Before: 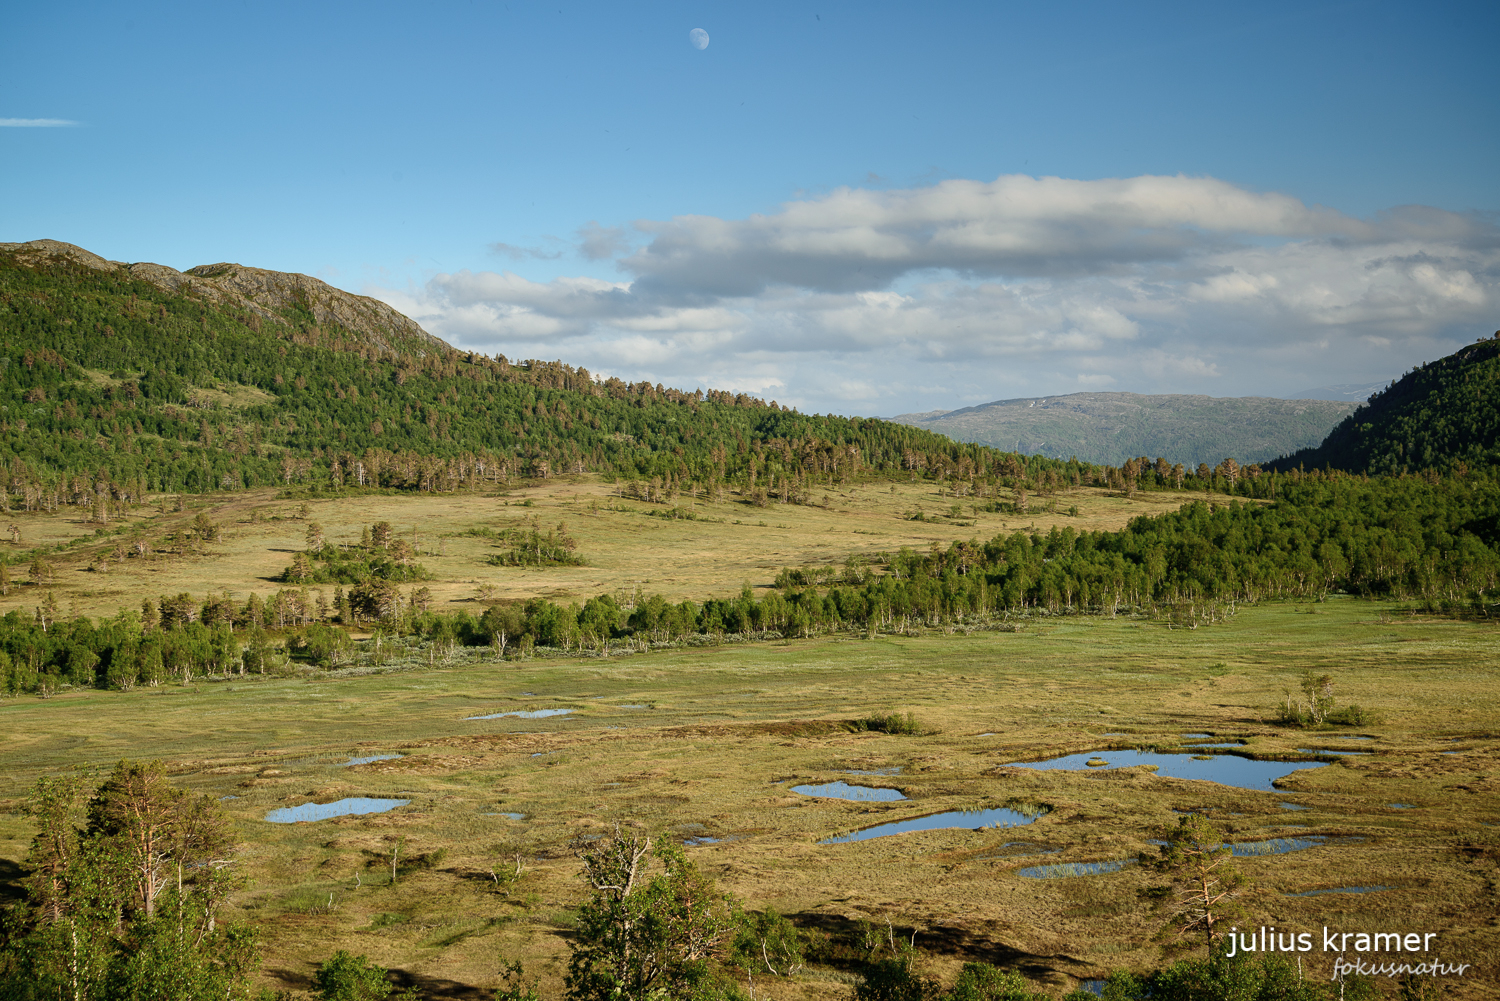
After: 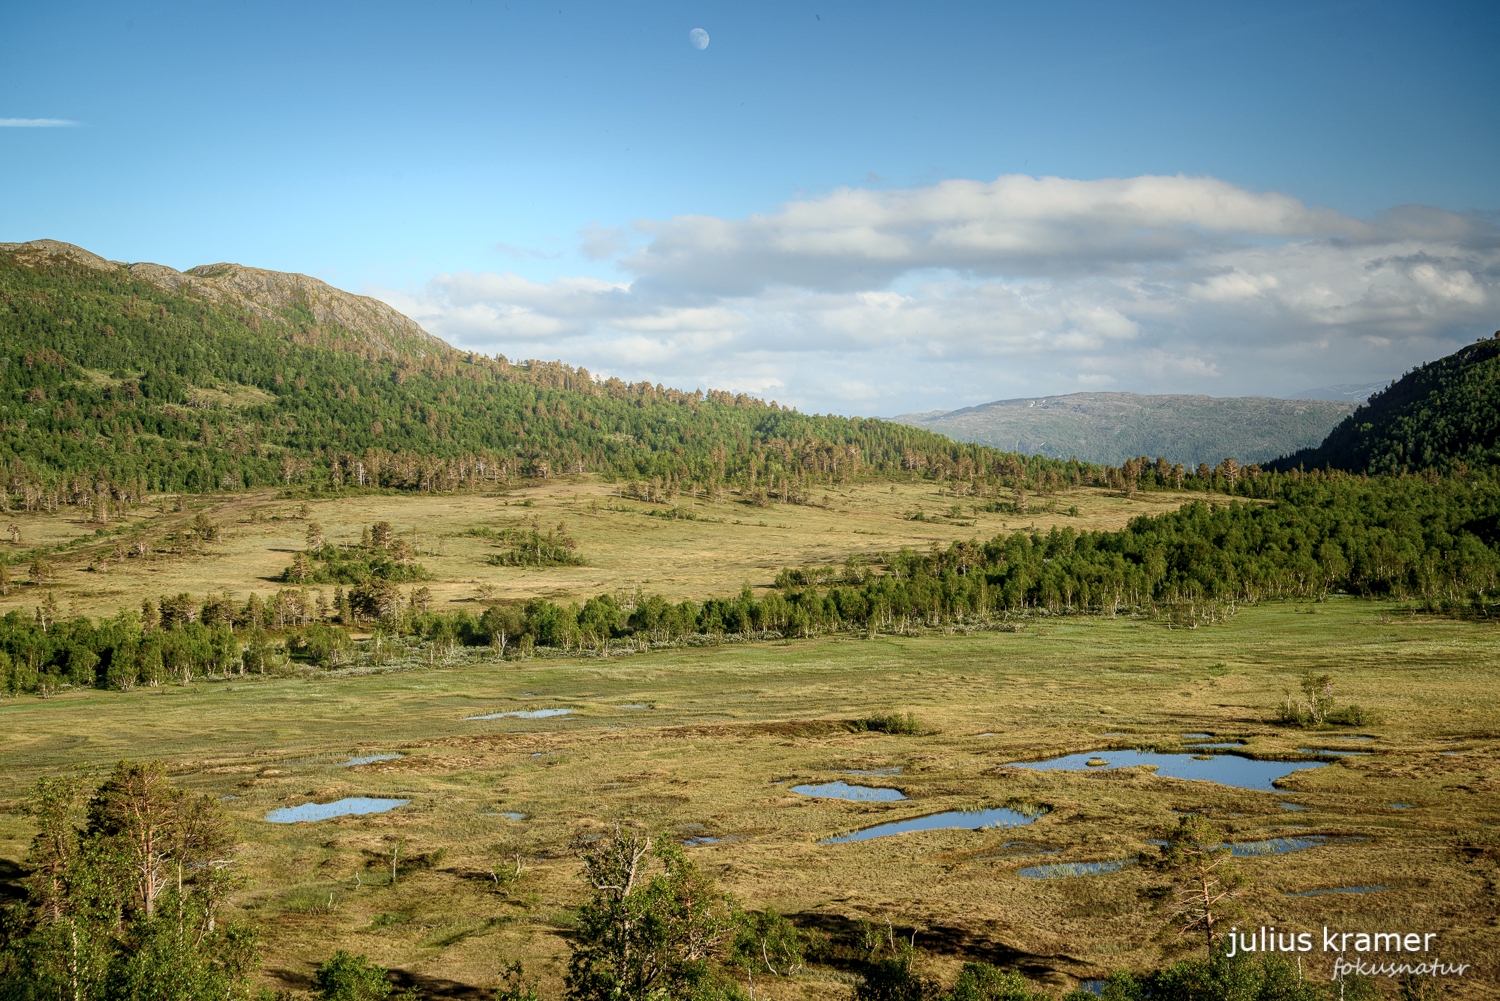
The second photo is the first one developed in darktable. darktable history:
local contrast: on, module defaults
bloom: threshold 82.5%, strength 16.25%
